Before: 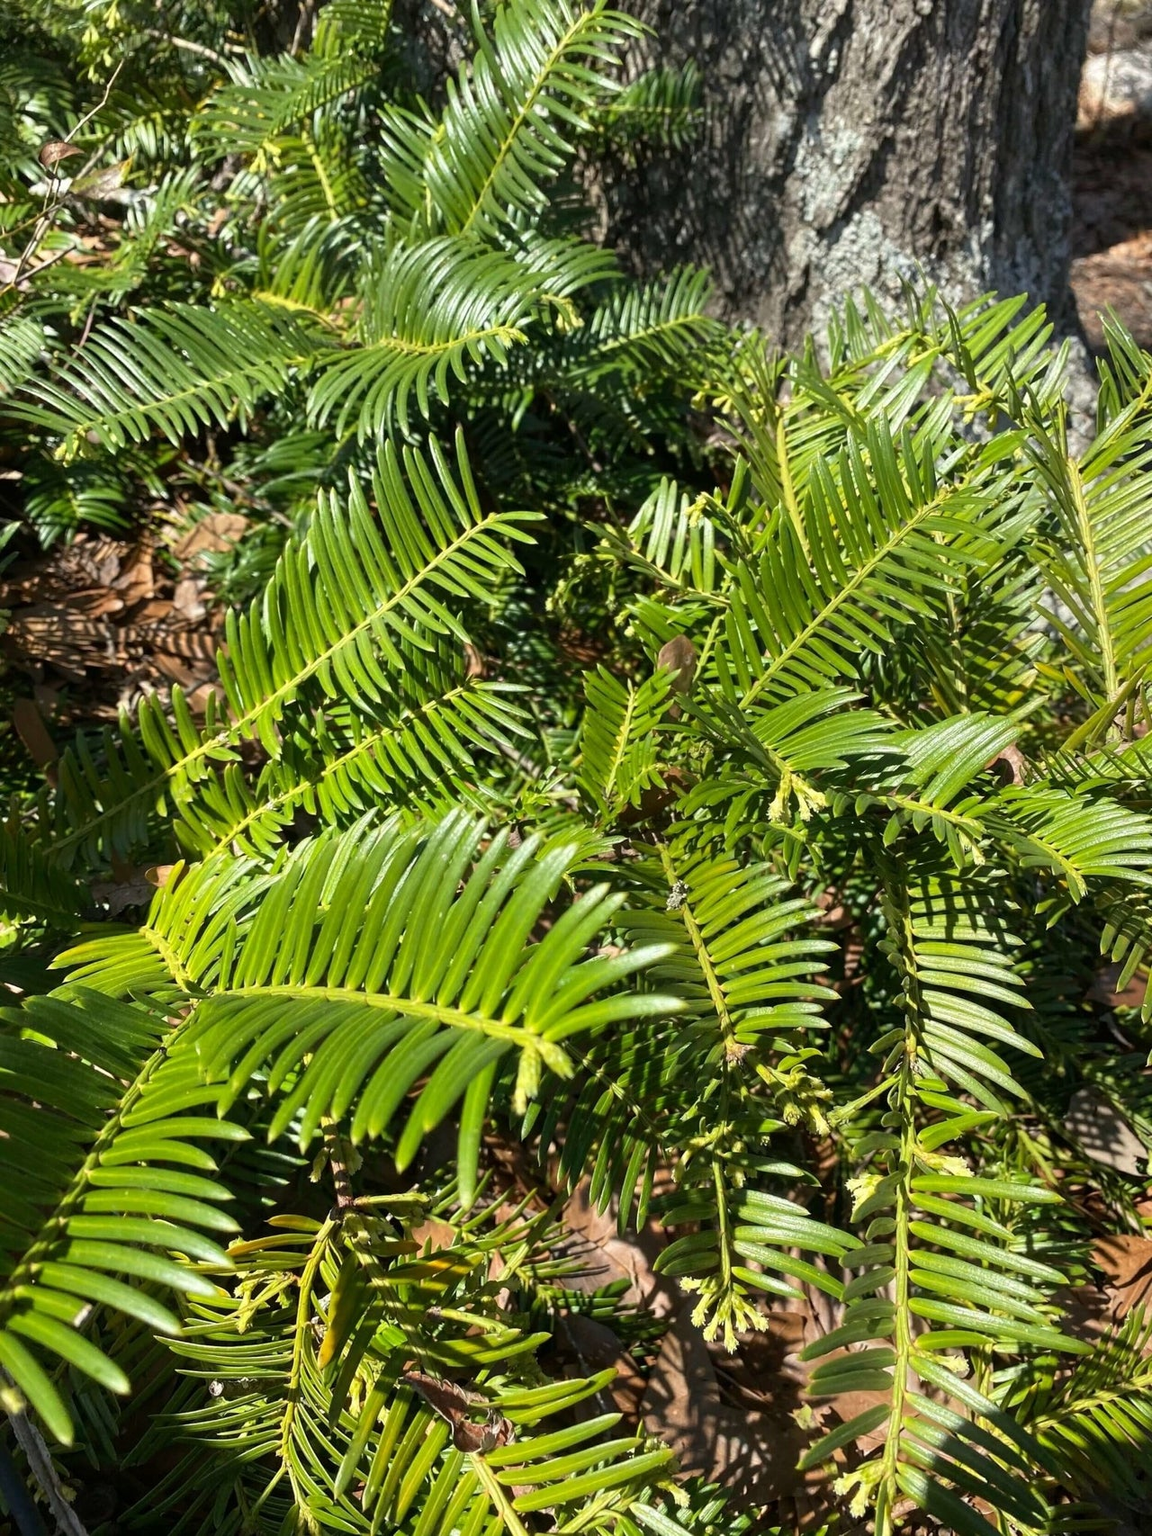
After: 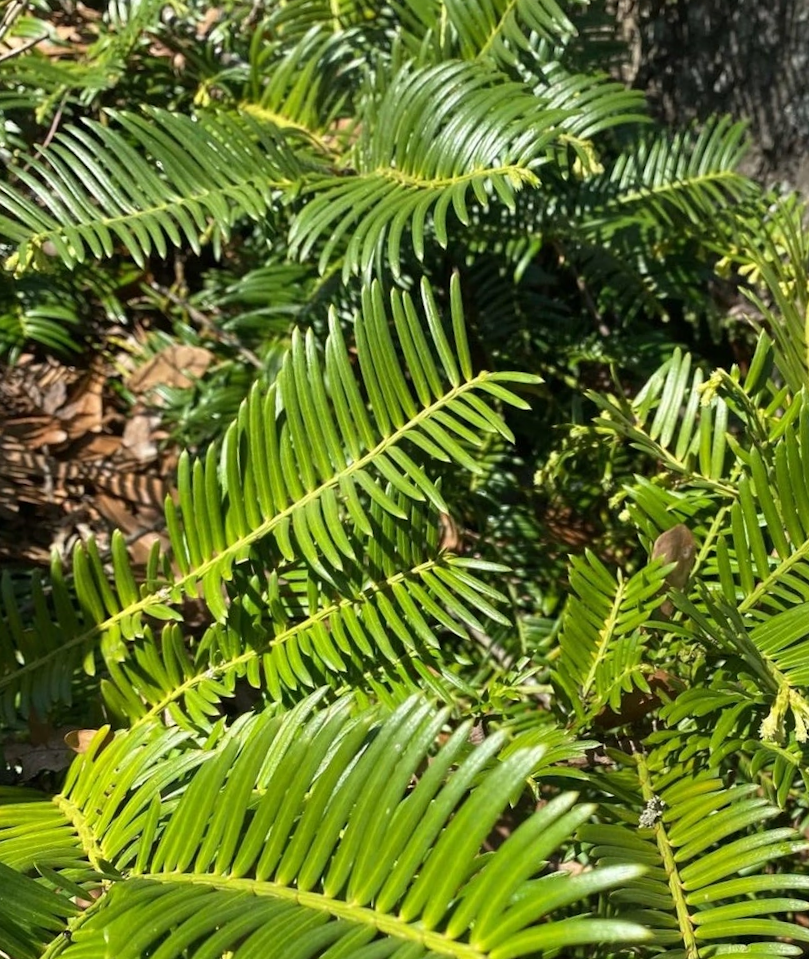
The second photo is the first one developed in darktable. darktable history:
crop and rotate: angle -4.99°, left 2.122%, top 6.945%, right 27.566%, bottom 30.519%
white balance: emerald 1
